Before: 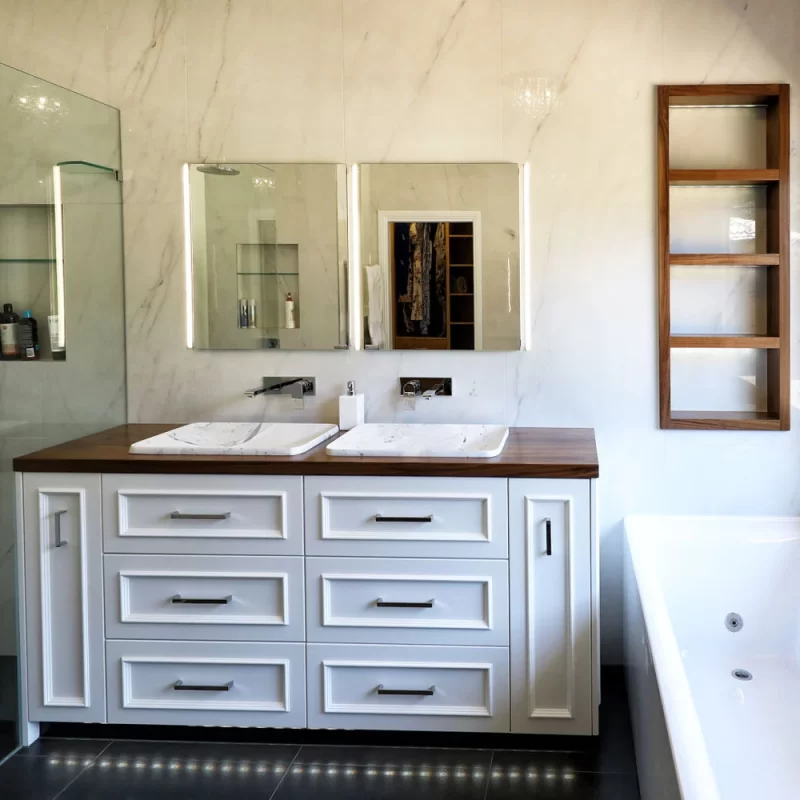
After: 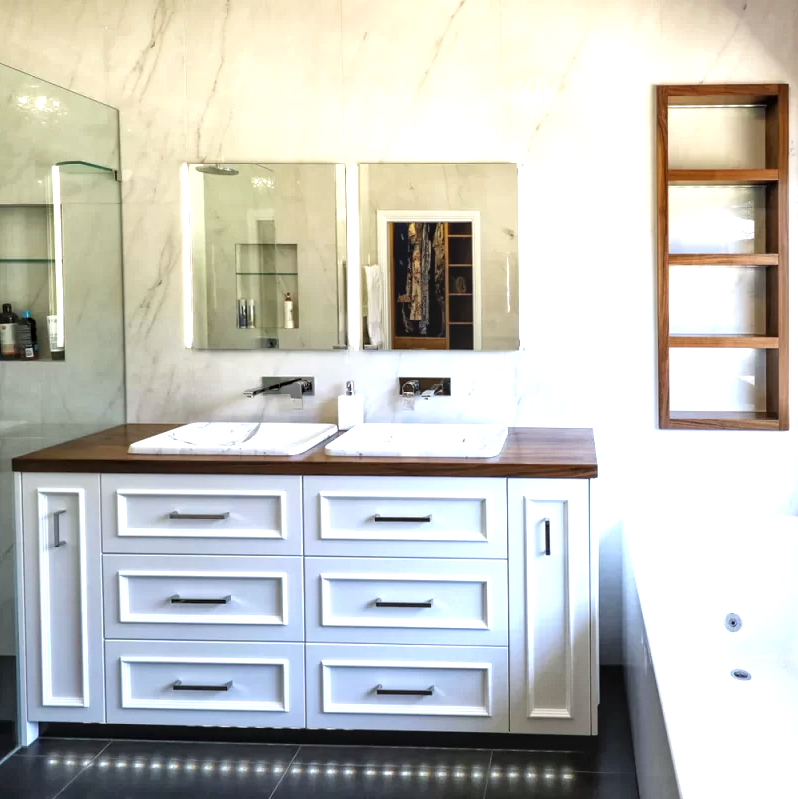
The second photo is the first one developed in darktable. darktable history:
exposure: black level correction 0, exposure 0.7 EV, compensate exposure bias true, compensate highlight preservation false
local contrast: on, module defaults
white balance: red 0.976, blue 1.04
crop and rotate: left 0.126%
